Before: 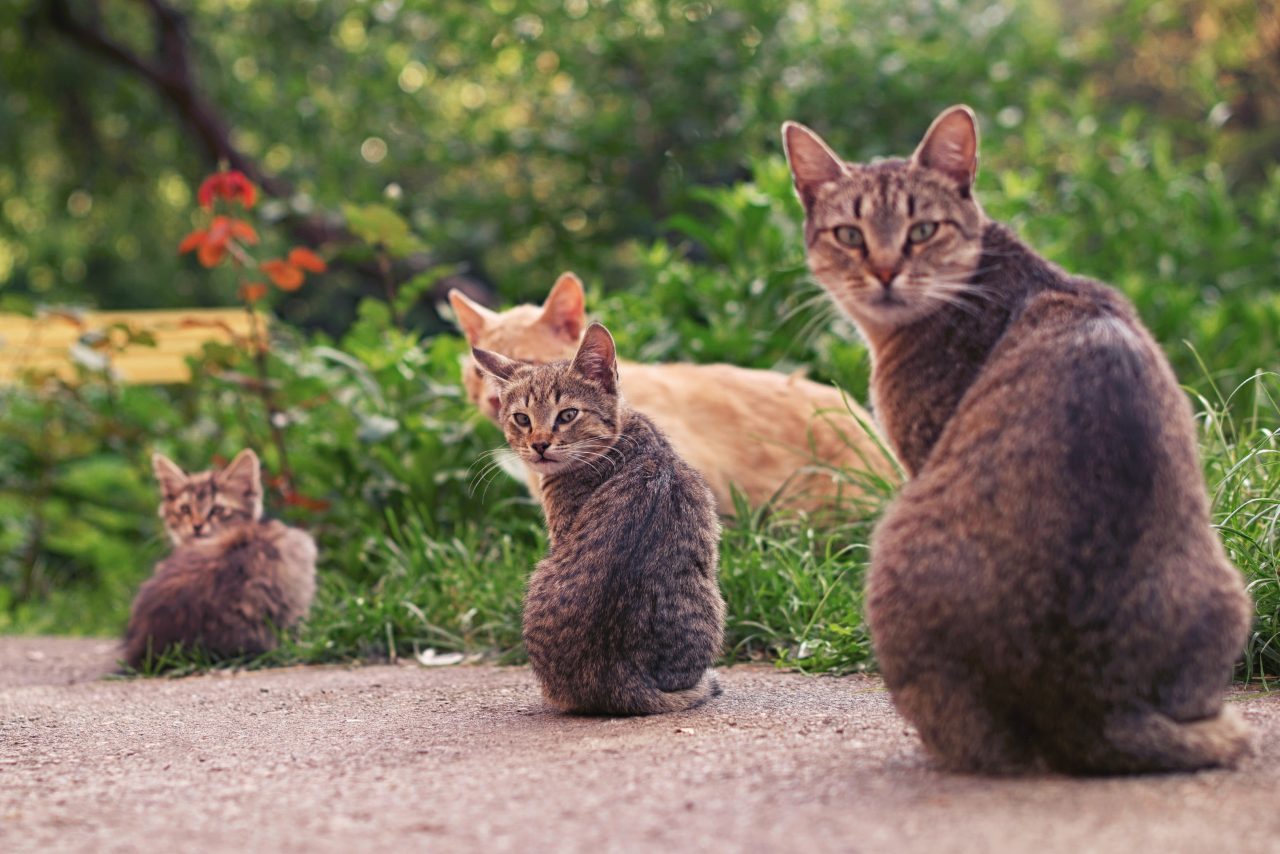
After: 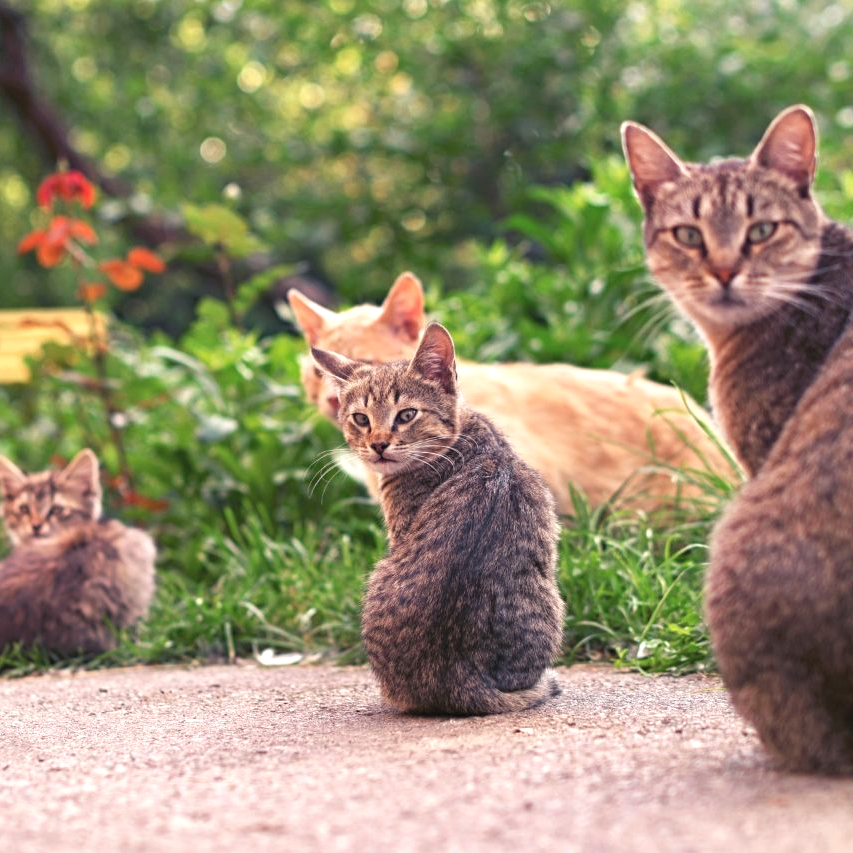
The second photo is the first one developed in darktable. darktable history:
exposure: exposure 0.574 EV, compensate highlight preservation false
crop and rotate: left 12.648%, right 20.685%
